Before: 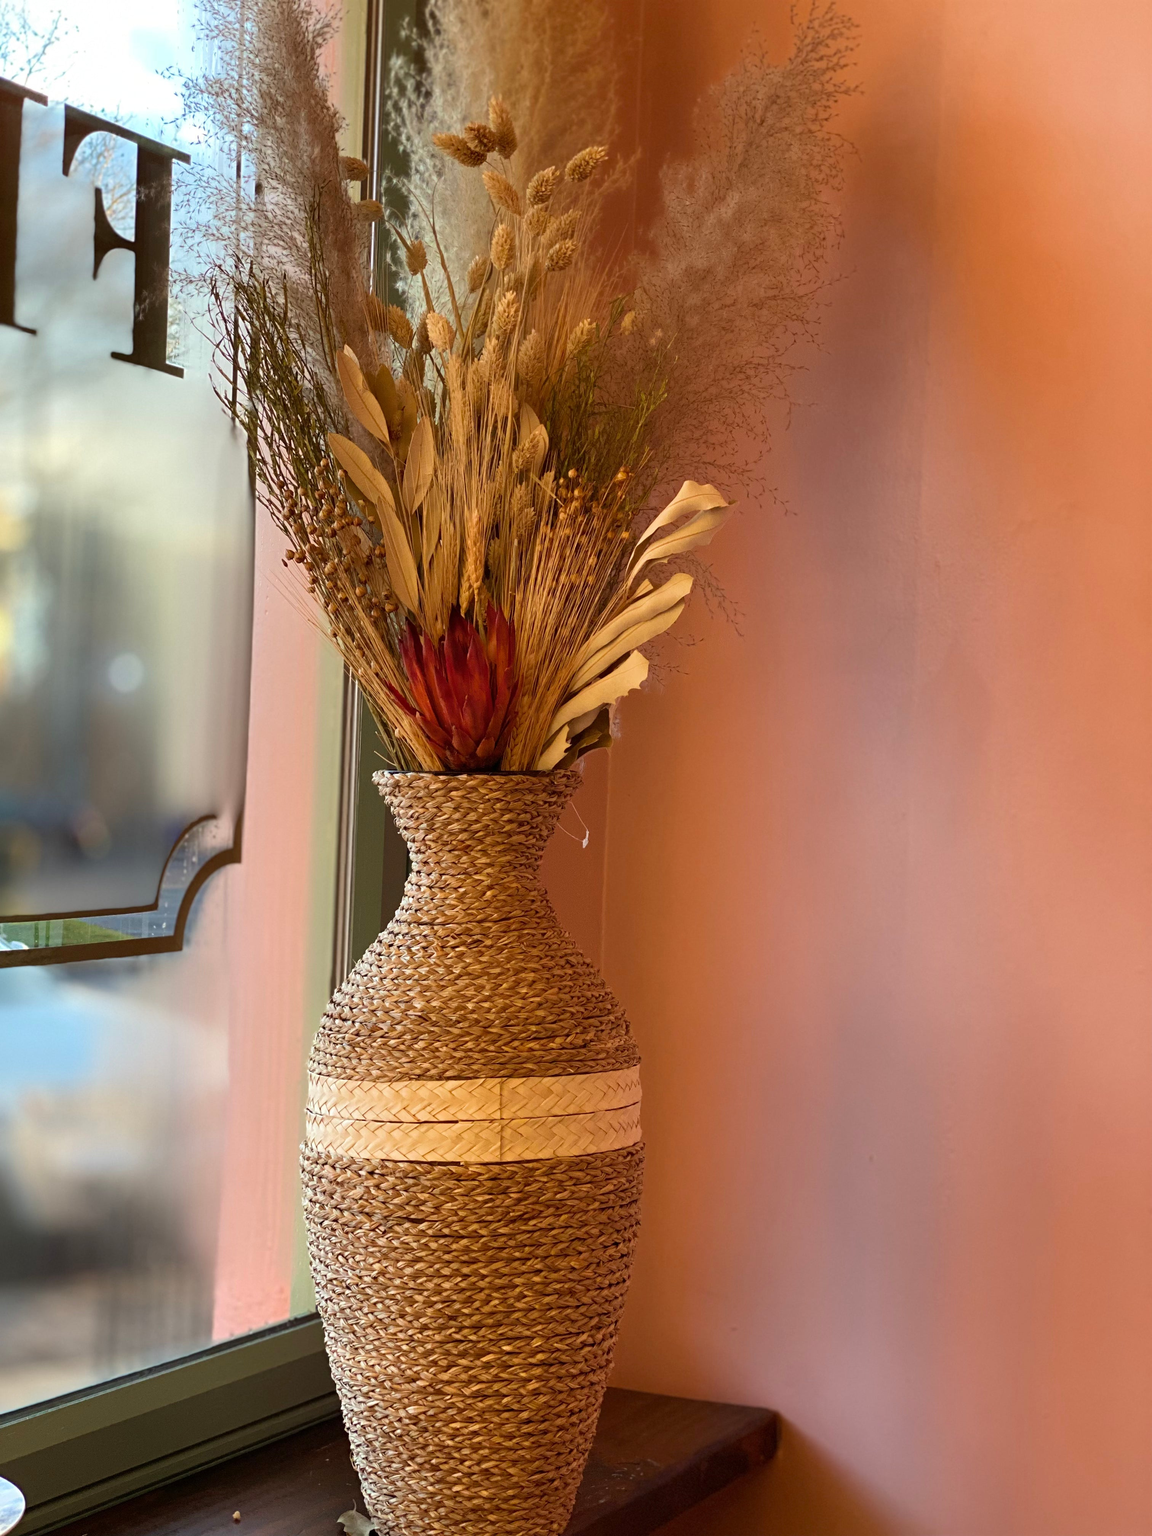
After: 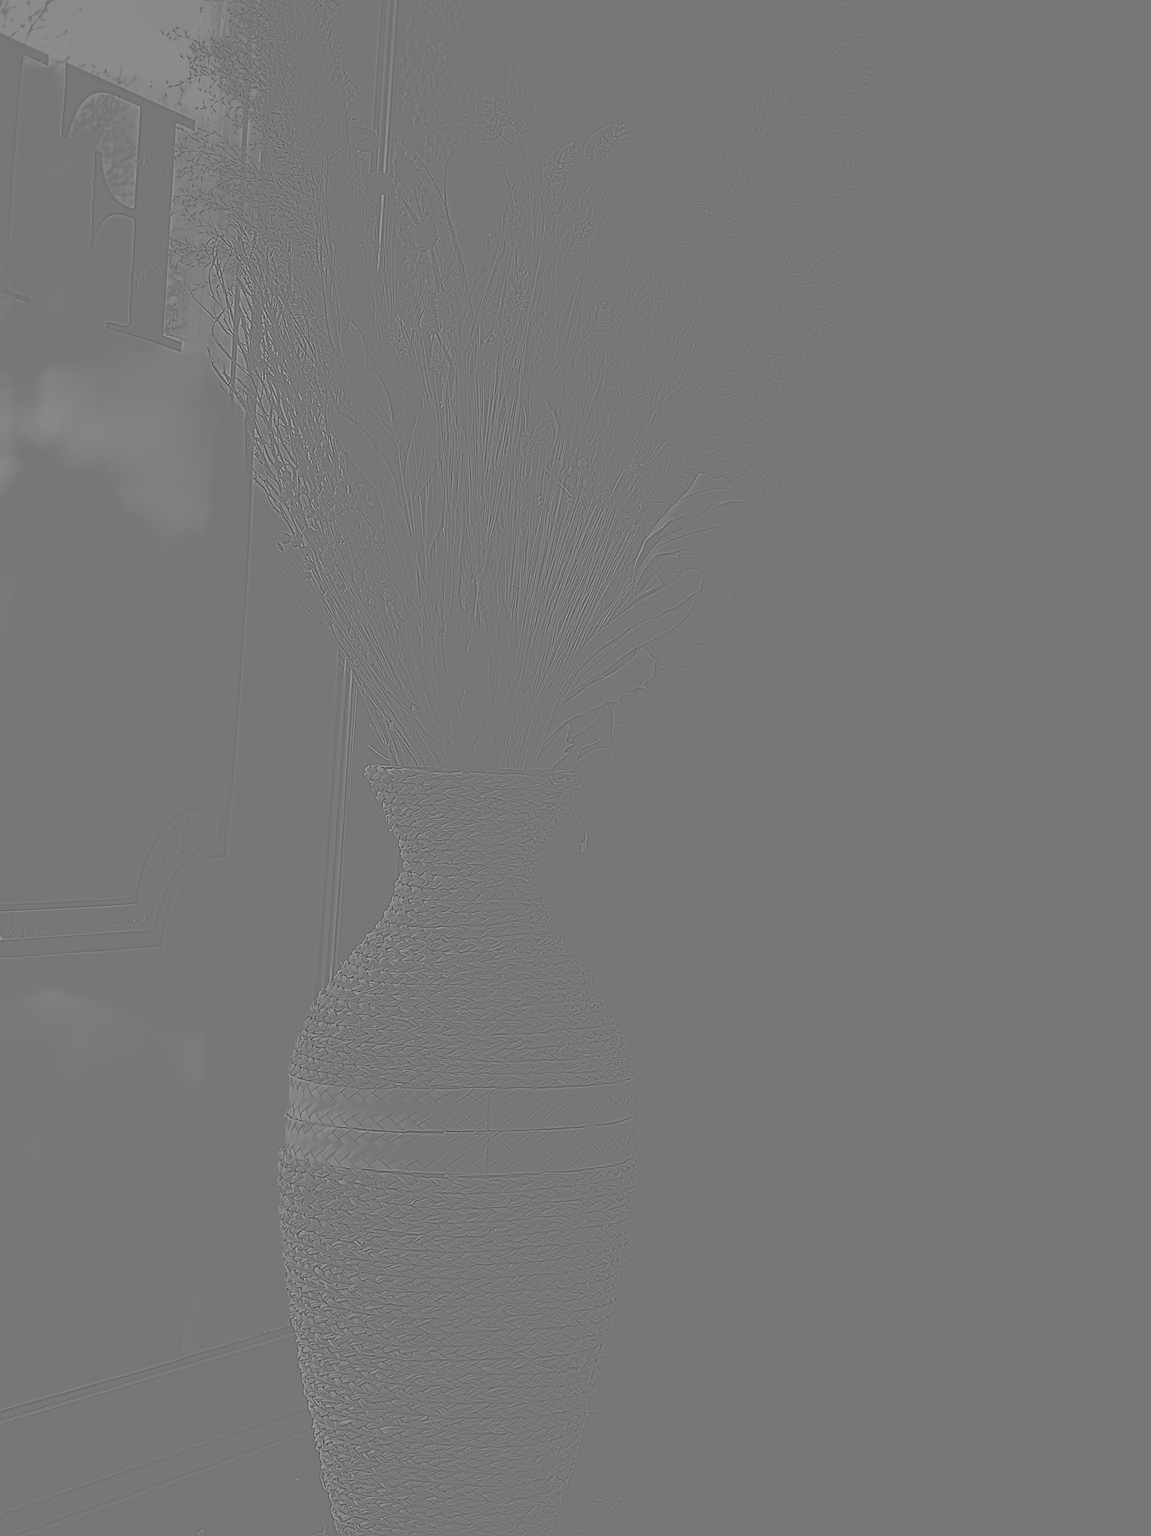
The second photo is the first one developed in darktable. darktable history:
highpass: sharpness 9.84%, contrast boost 9.94%
crop and rotate: angle -1.69°
exposure: exposure 0.785 EV, compensate highlight preservation false
sharpen: on, module defaults
shadows and highlights: soften with gaussian
